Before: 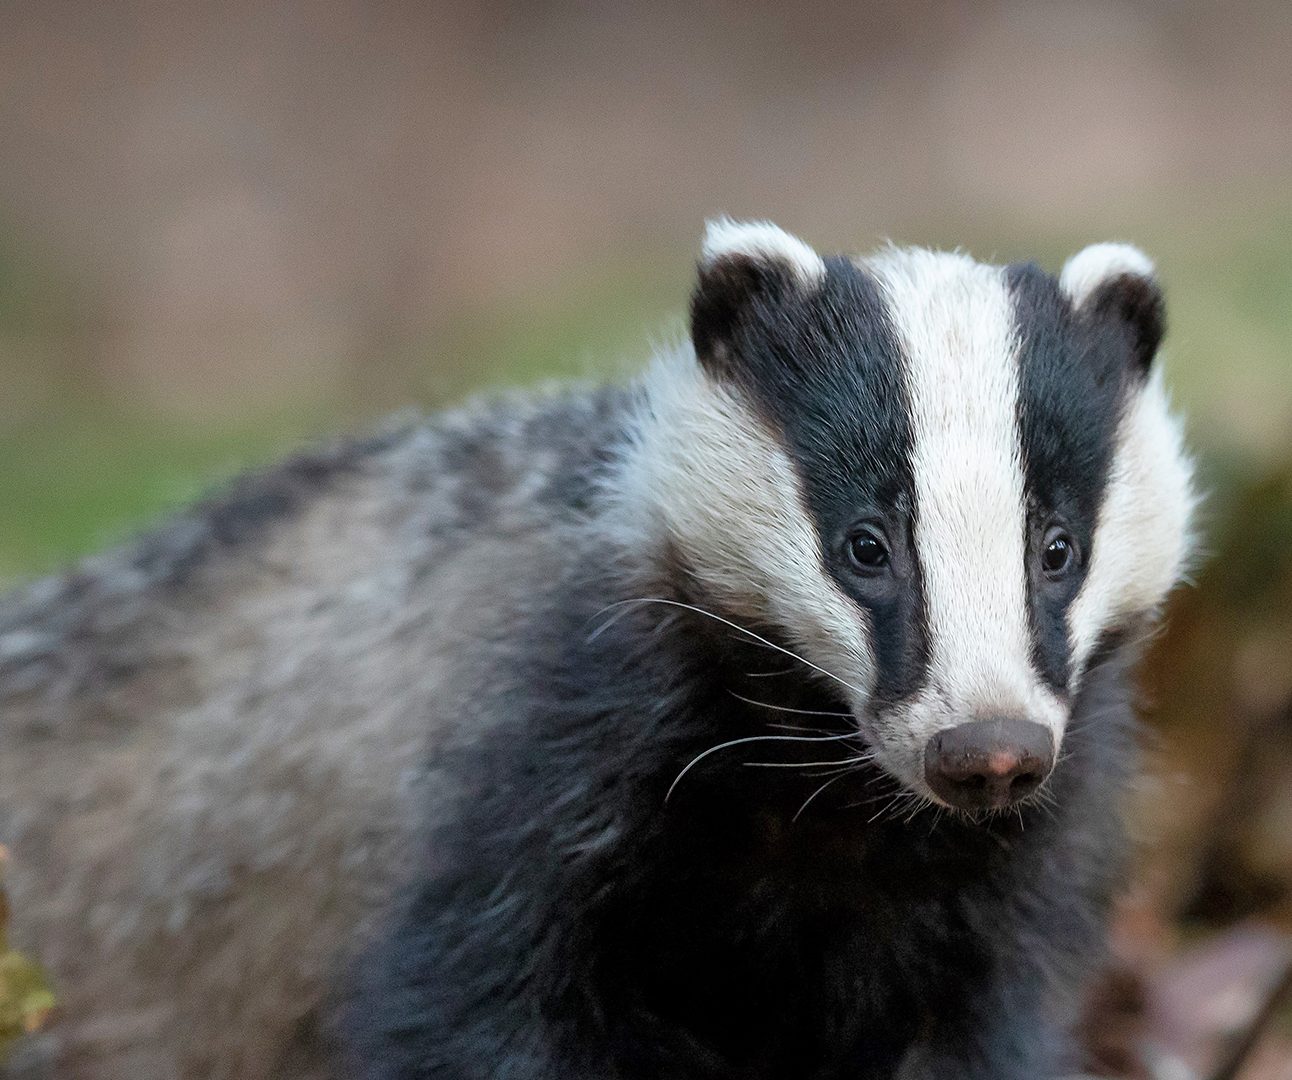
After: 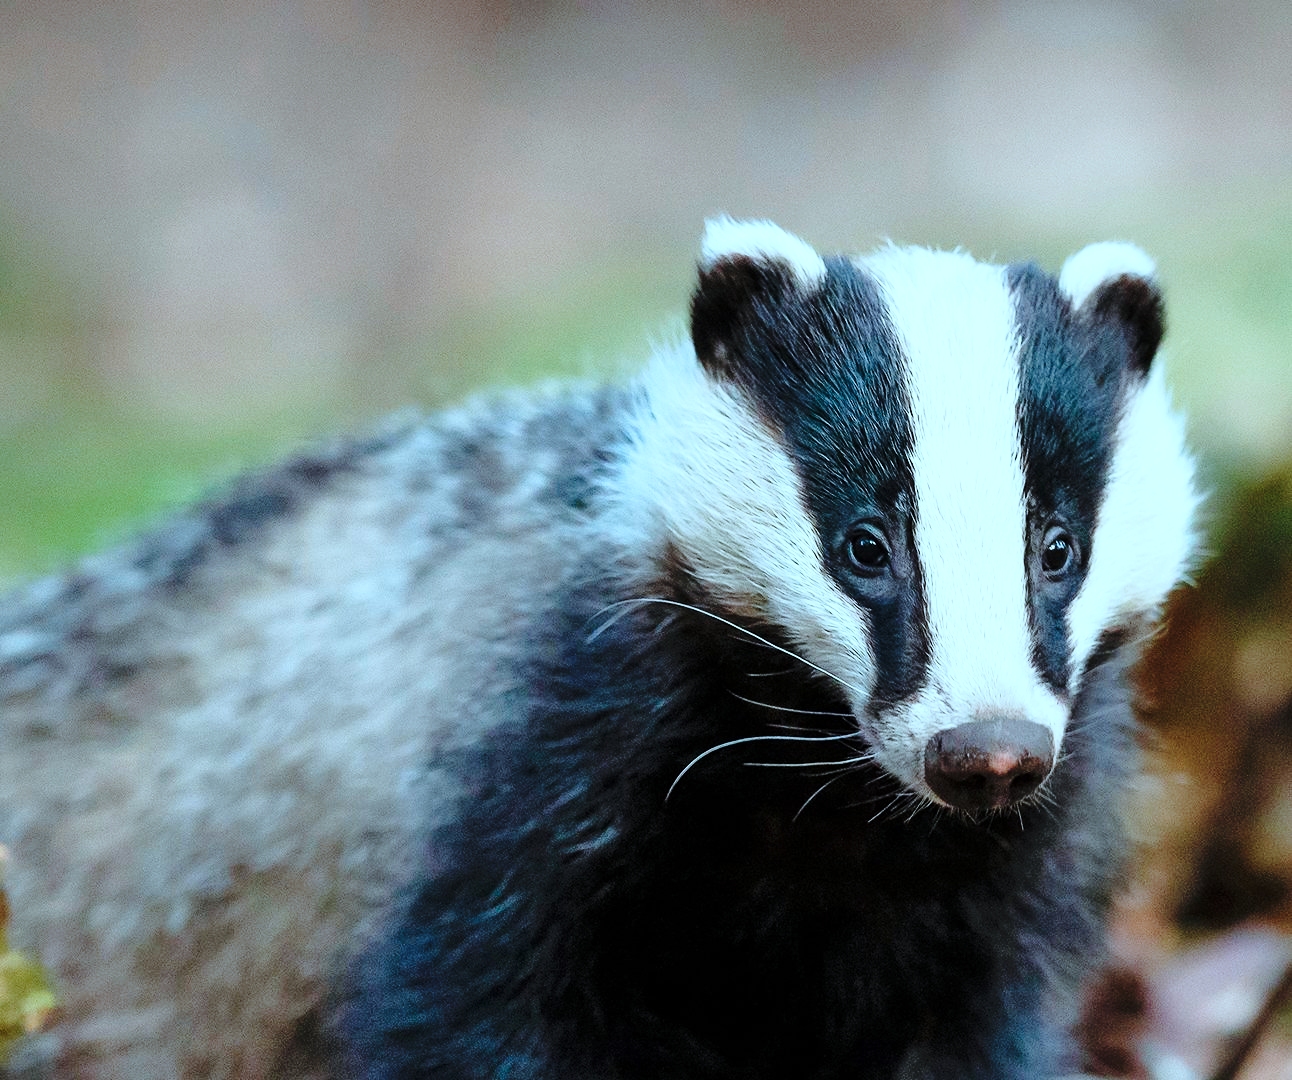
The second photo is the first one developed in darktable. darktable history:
color correction: highlights a* -11.71, highlights b* -15.58
base curve: curves: ch0 [(0, 0) (0.04, 0.03) (0.133, 0.232) (0.448, 0.748) (0.843, 0.968) (1, 1)], preserve colors none
